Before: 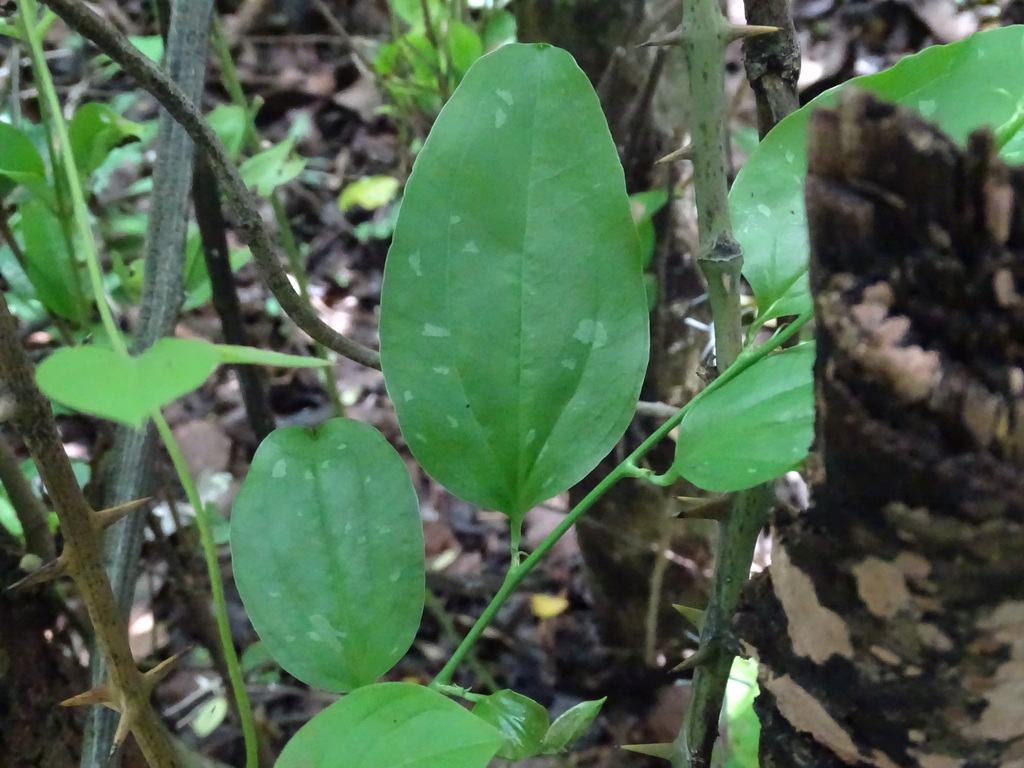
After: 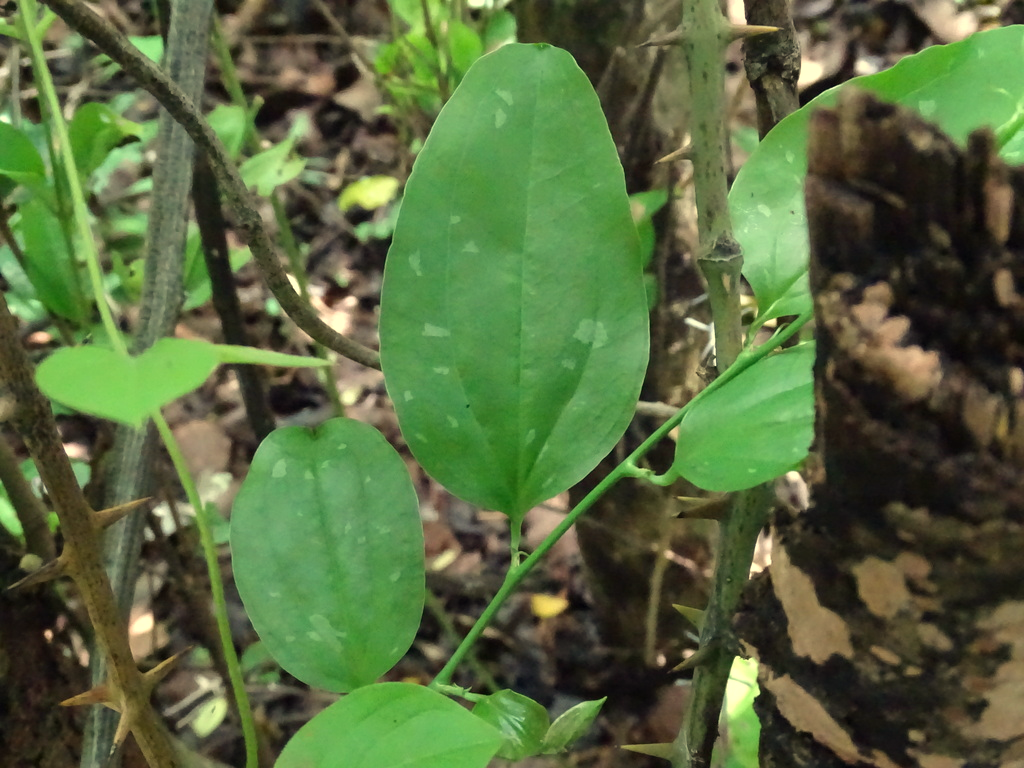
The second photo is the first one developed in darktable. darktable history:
exposure: exposure 0.128 EV, compensate highlight preservation false
white balance: red 1.08, blue 0.791
